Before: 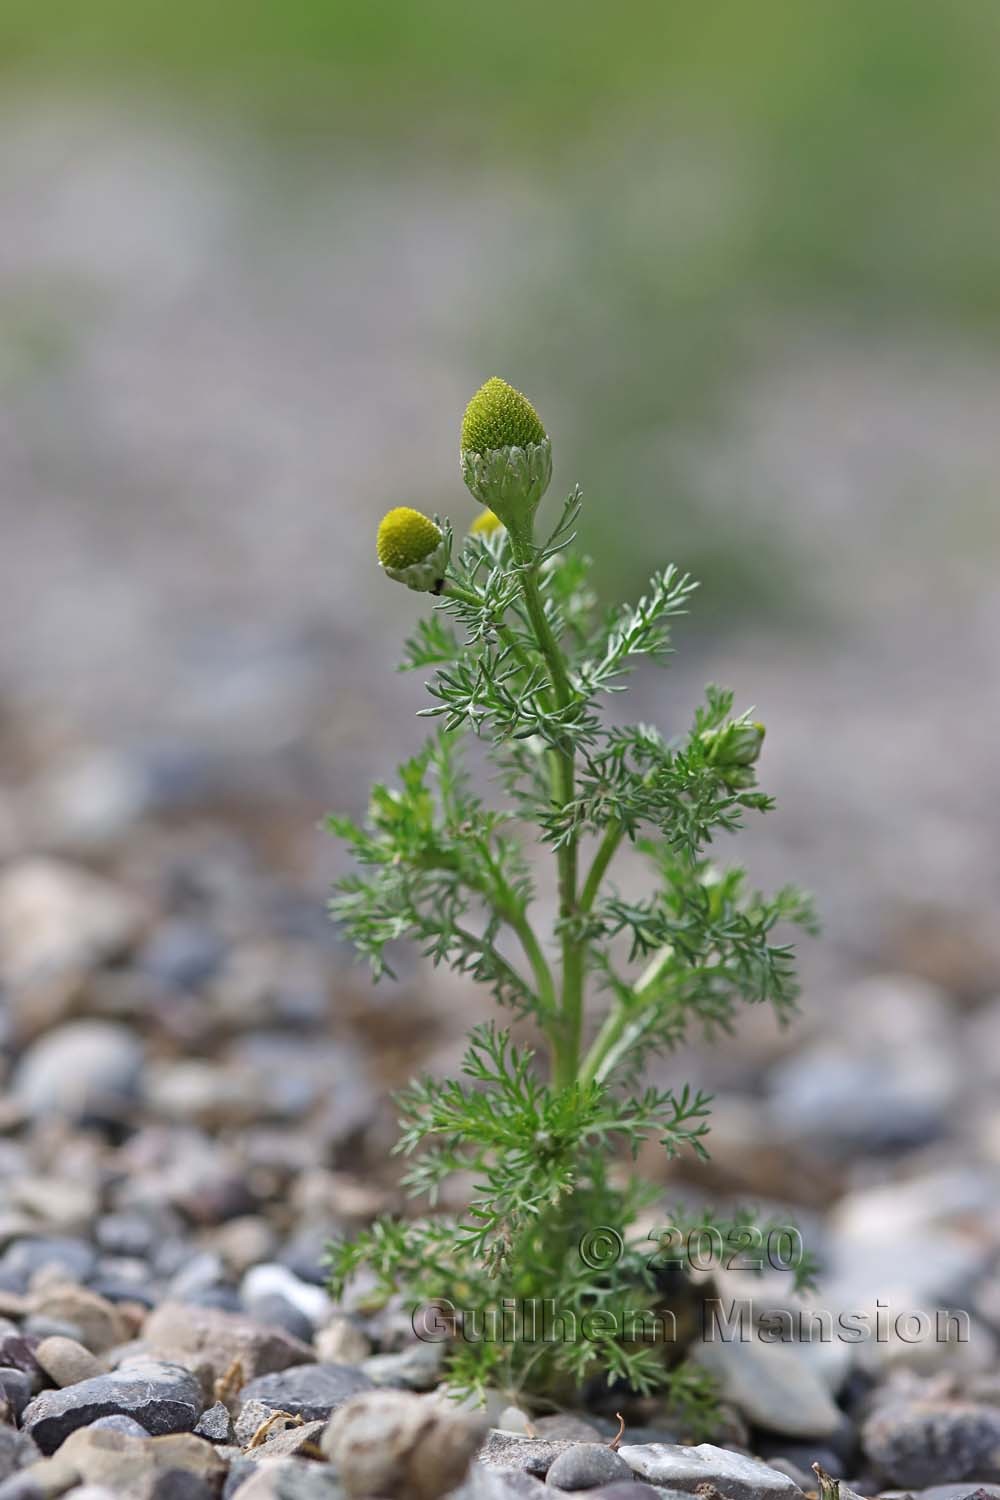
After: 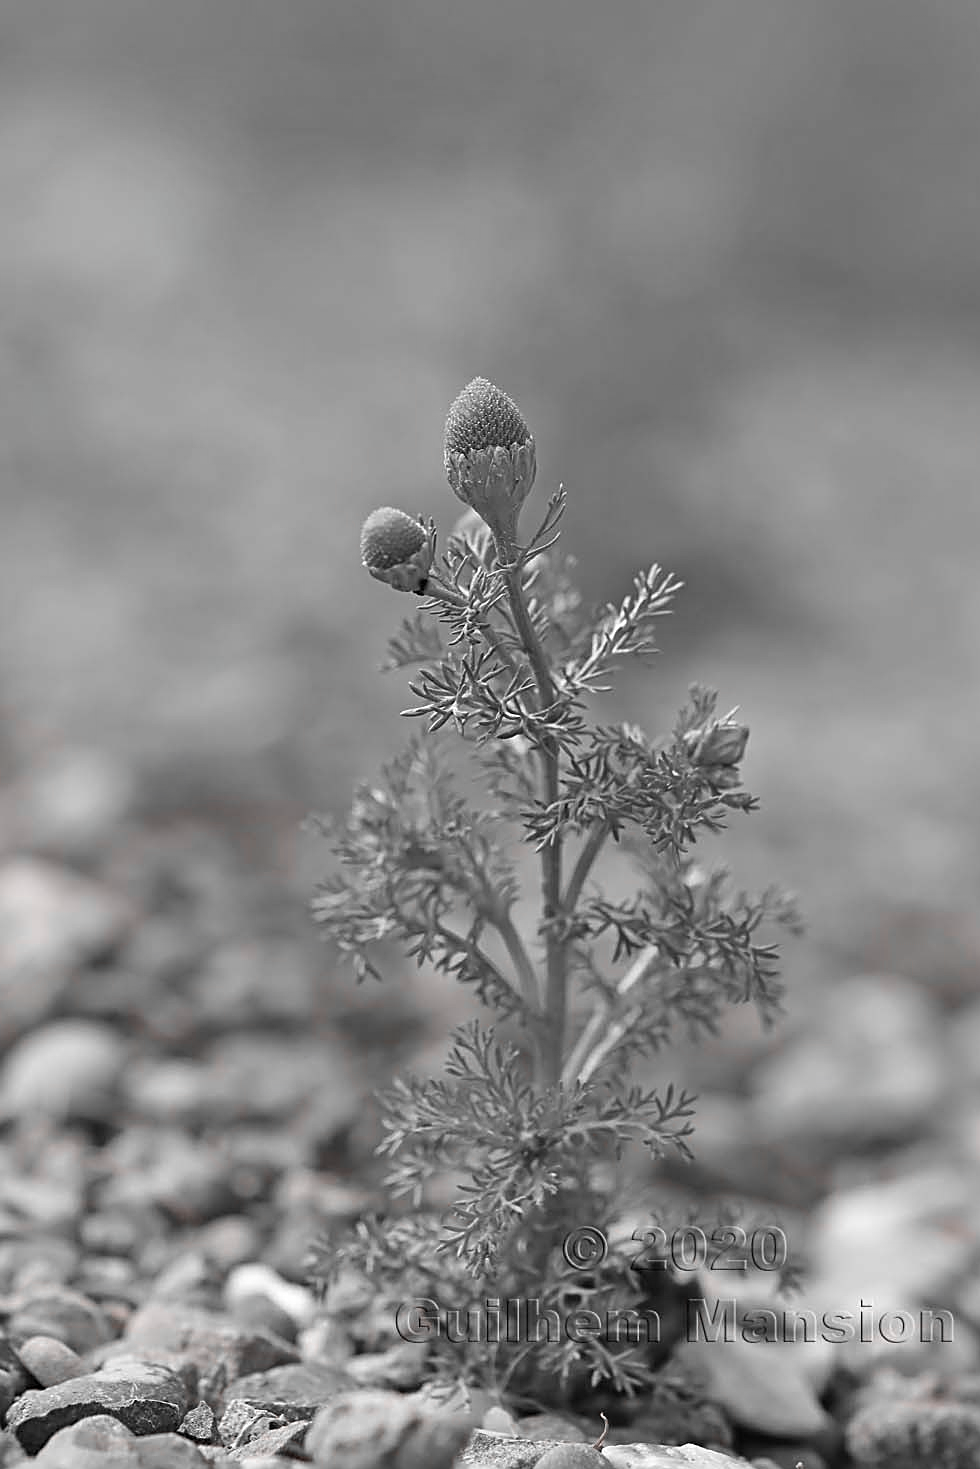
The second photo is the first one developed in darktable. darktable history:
sharpen: on, module defaults
color zones: curves: ch1 [(0, 0.006) (0.094, 0.285) (0.171, 0.001) (0.429, 0.001) (0.571, 0.003) (0.714, 0.004) (0.857, 0.004) (1, 0.006)]
crop: left 1.634%, right 0.28%, bottom 2.031%
base curve: curves: ch0 [(0, 0) (0.989, 0.992)], preserve colors none
